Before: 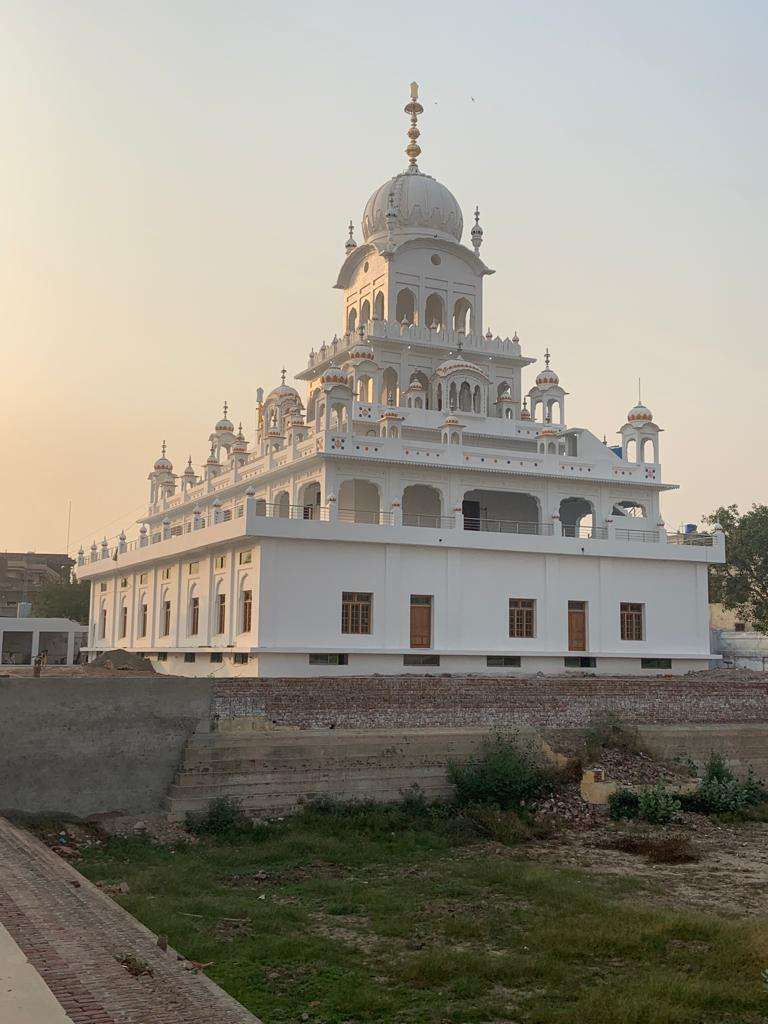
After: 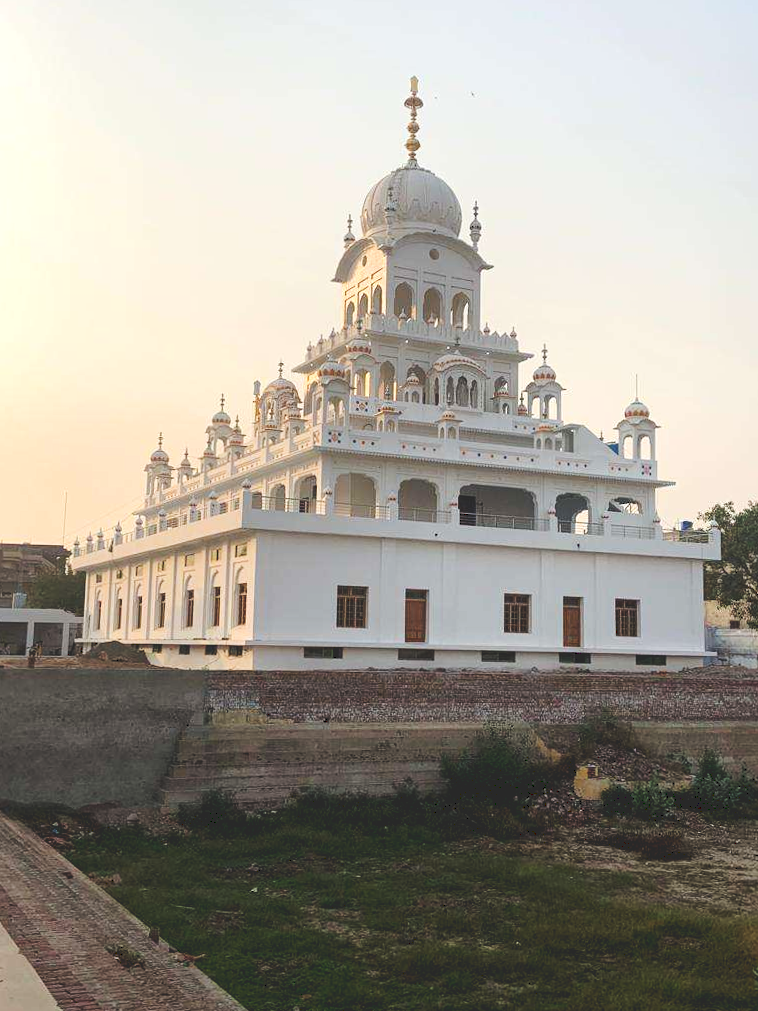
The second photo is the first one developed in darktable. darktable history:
exposure: exposure 0.379 EV, compensate highlight preservation false
crop and rotate: angle -0.535°
tone curve: curves: ch0 [(0, 0) (0.003, 0.161) (0.011, 0.161) (0.025, 0.161) (0.044, 0.161) (0.069, 0.161) (0.1, 0.161) (0.136, 0.163) (0.177, 0.179) (0.224, 0.207) (0.277, 0.243) (0.335, 0.292) (0.399, 0.361) (0.468, 0.452) (0.543, 0.547) (0.623, 0.638) (0.709, 0.731) (0.801, 0.826) (0.898, 0.911) (1, 1)], preserve colors none
